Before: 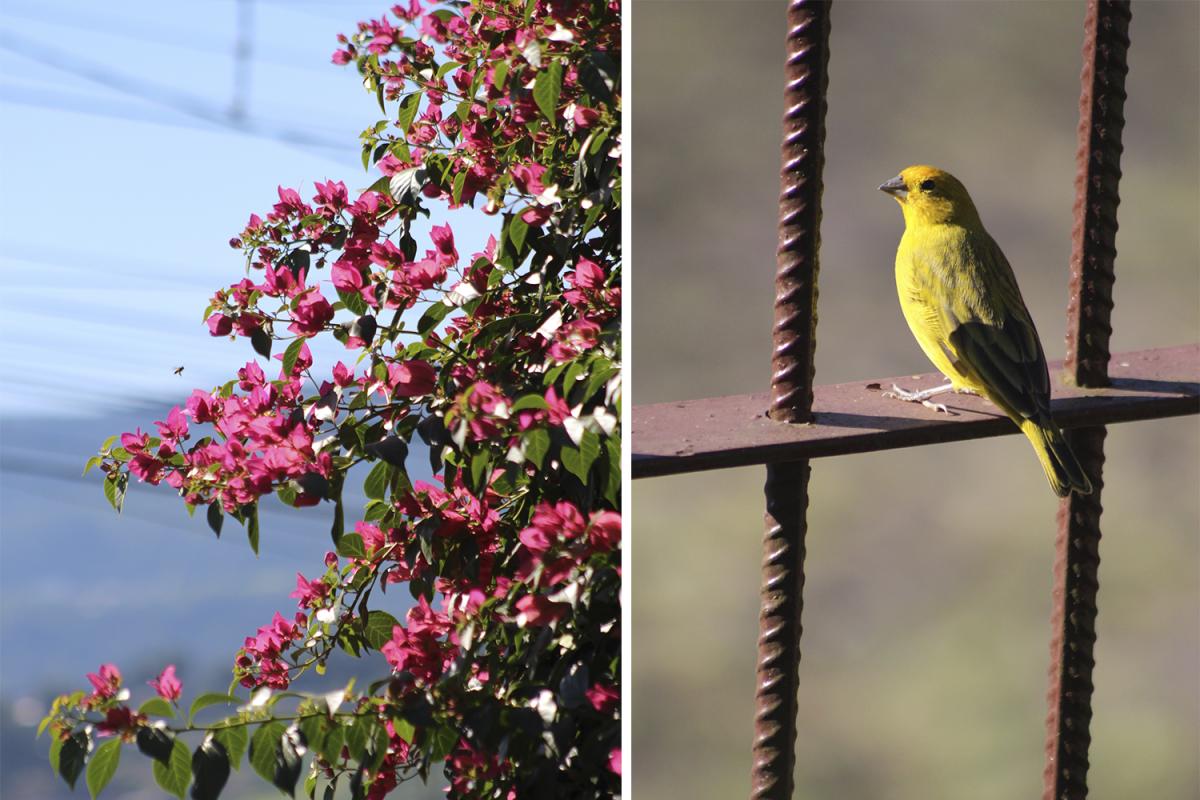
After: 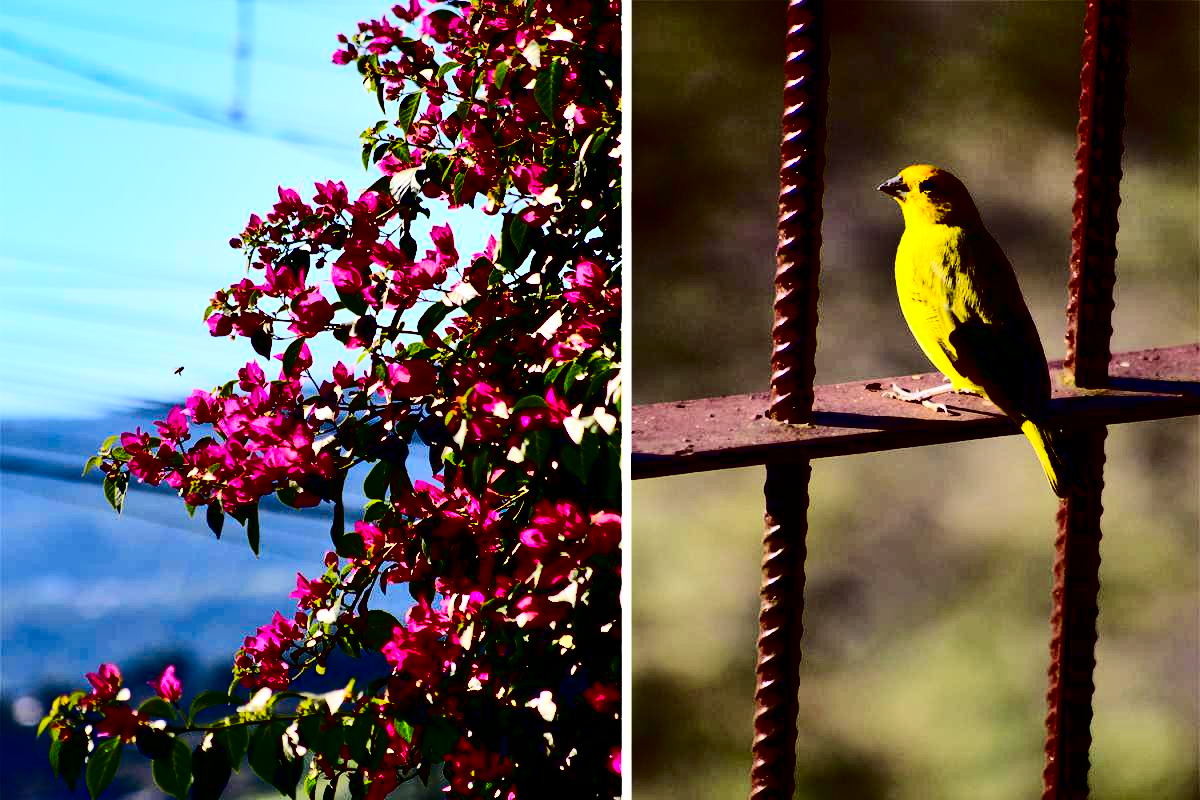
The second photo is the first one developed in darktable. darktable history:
contrast brightness saturation: contrast 0.78, brightness -0.988, saturation 1
shadows and highlights: soften with gaussian
